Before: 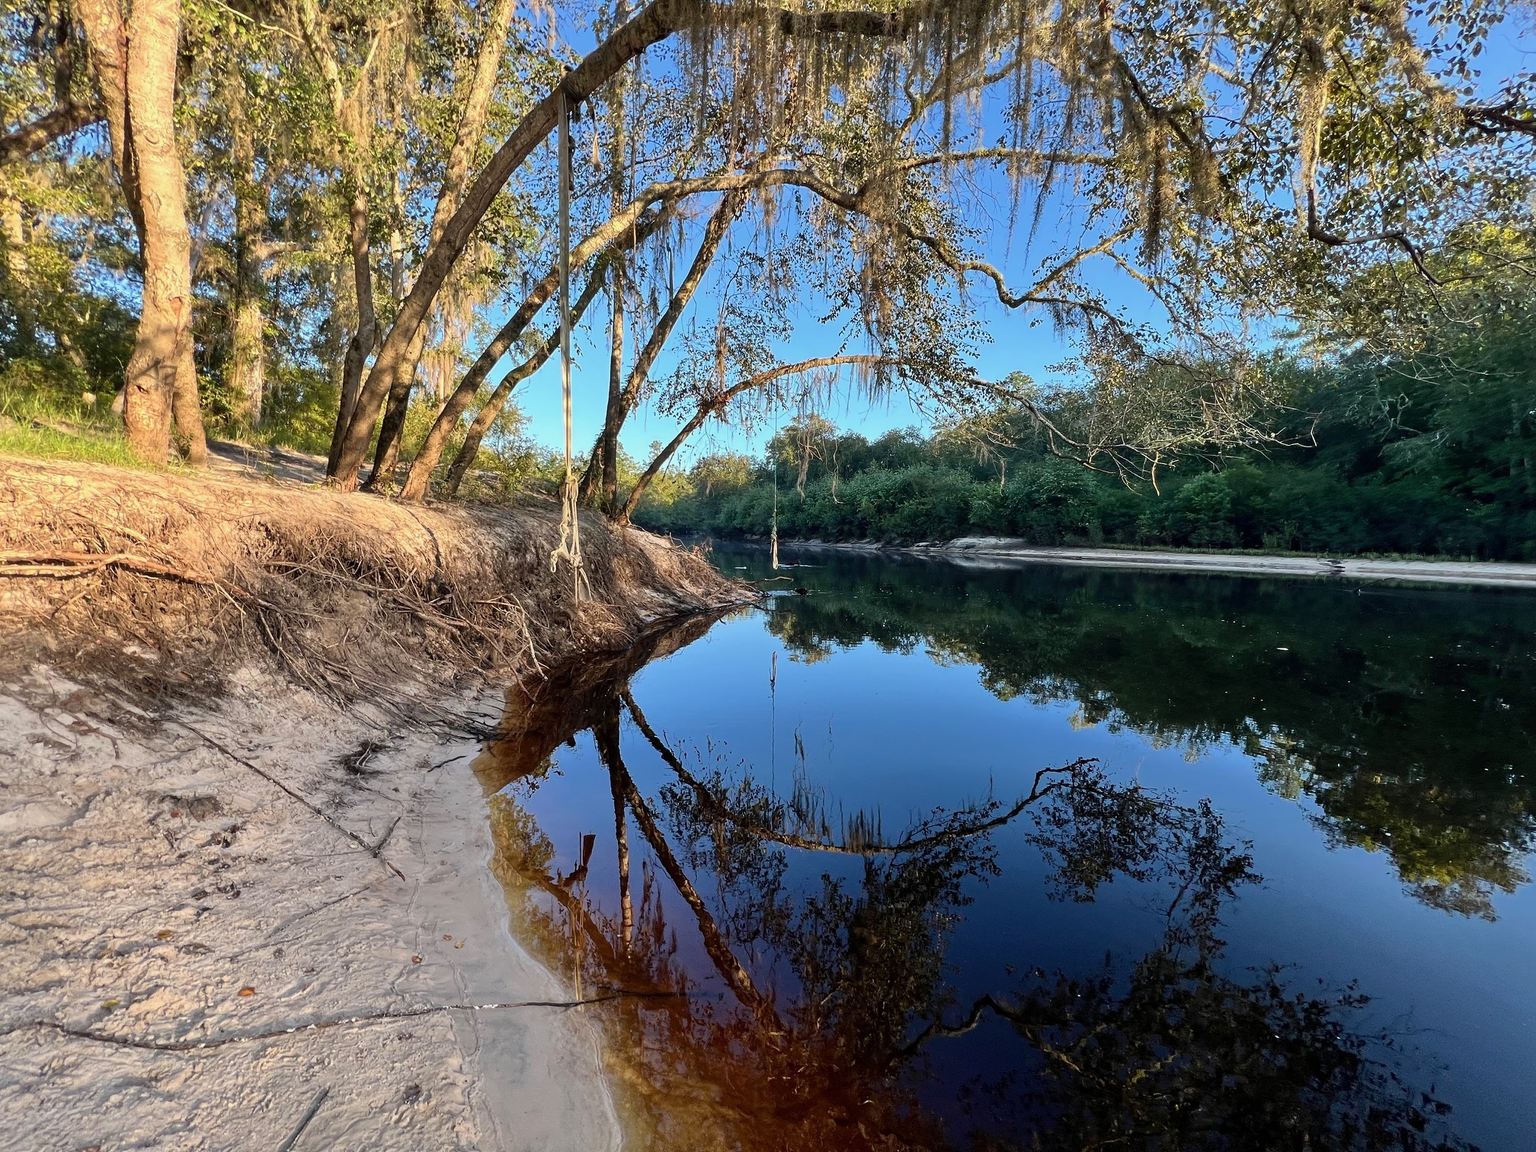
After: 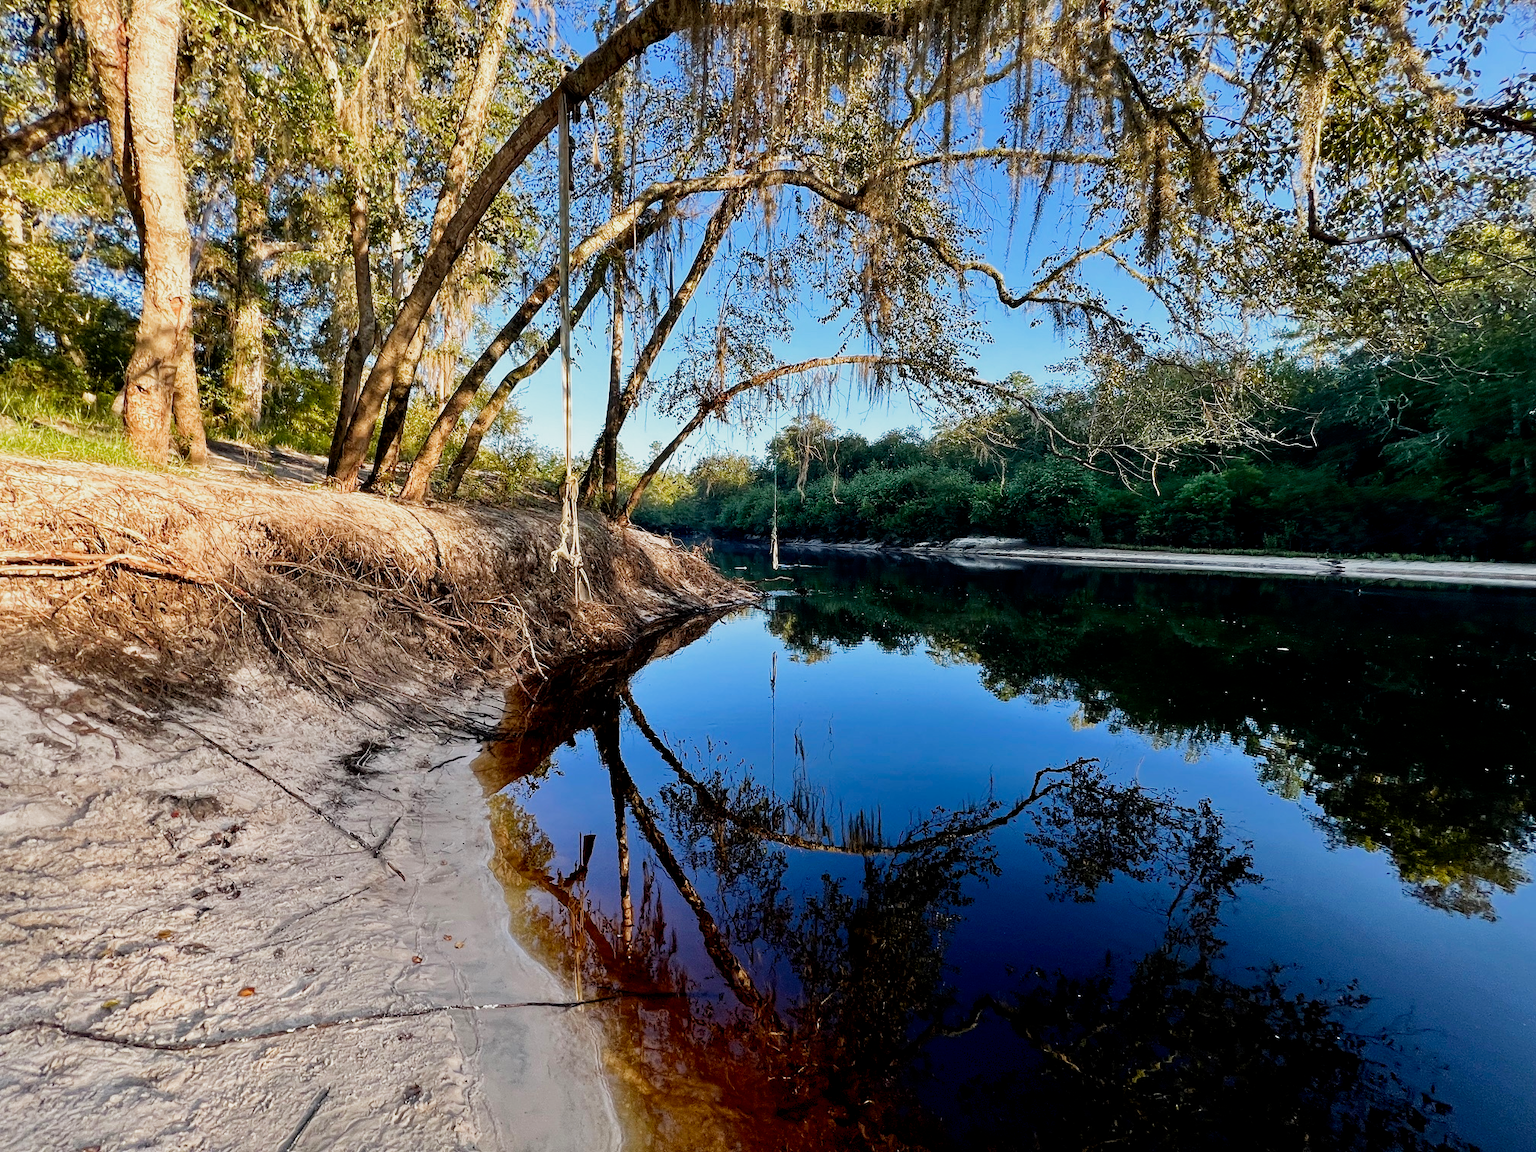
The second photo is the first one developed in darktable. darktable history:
filmic rgb: middle gray luminance 21.93%, black relative exposure -14.05 EV, white relative exposure 2.96 EV, target black luminance 0%, hardness 8.85, latitude 59.78%, contrast 1.209, highlights saturation mix 3.5%, shadows ↔ highlights balance 42.12%, preserve chrominance no, color science v4 (2020), contrast in shadows soft
